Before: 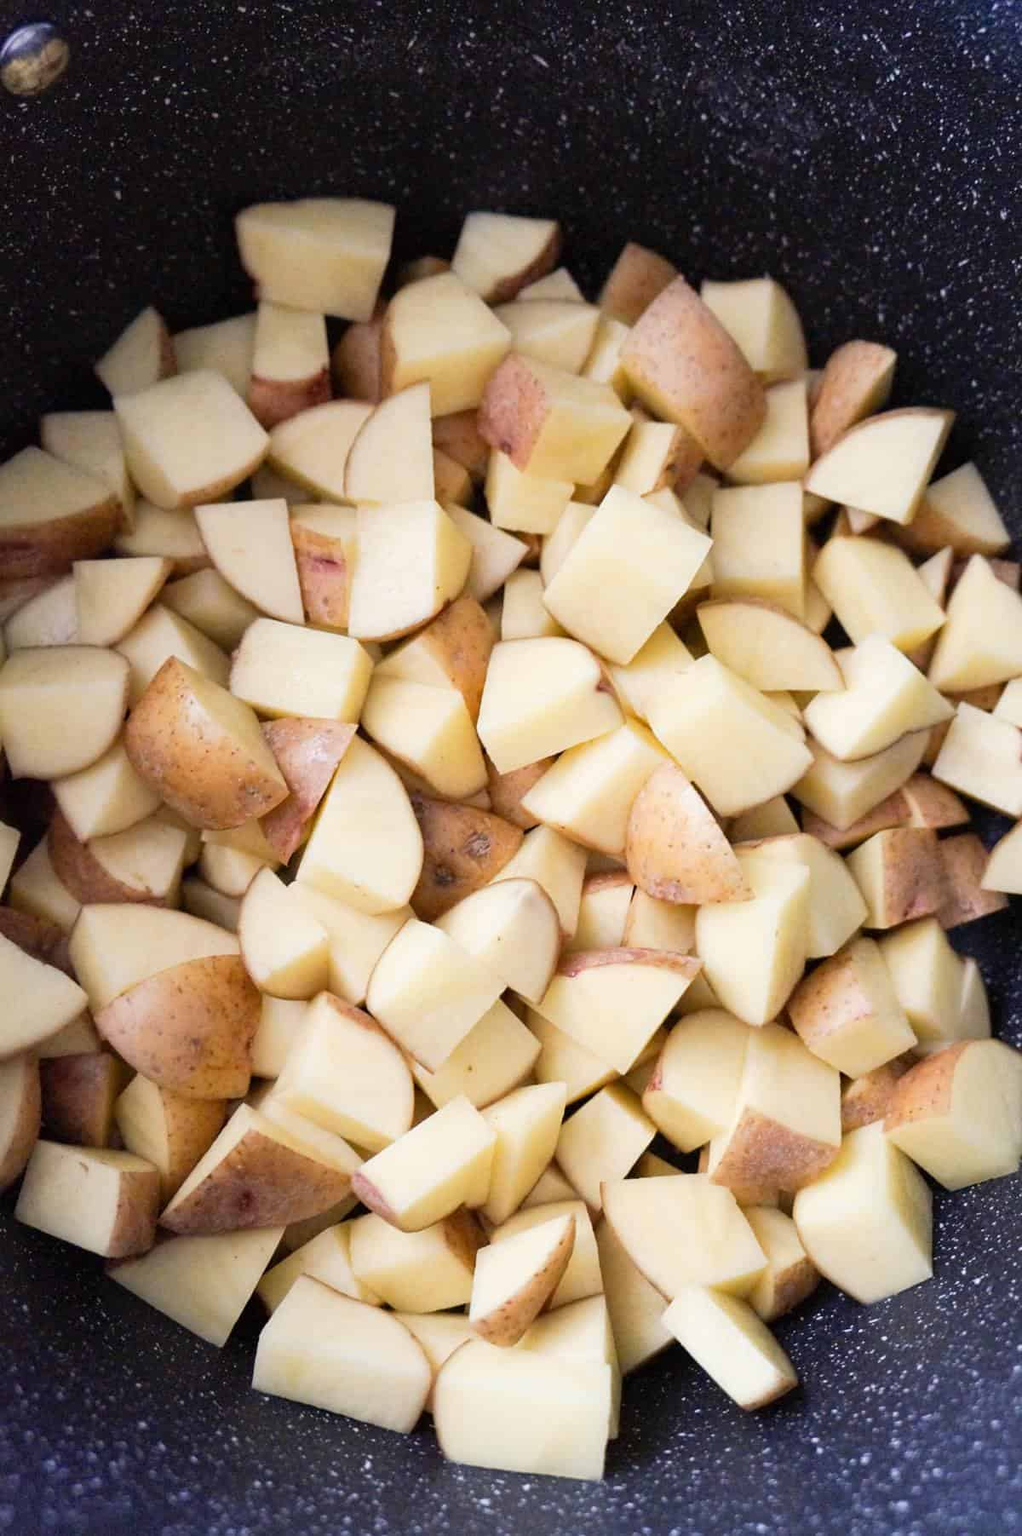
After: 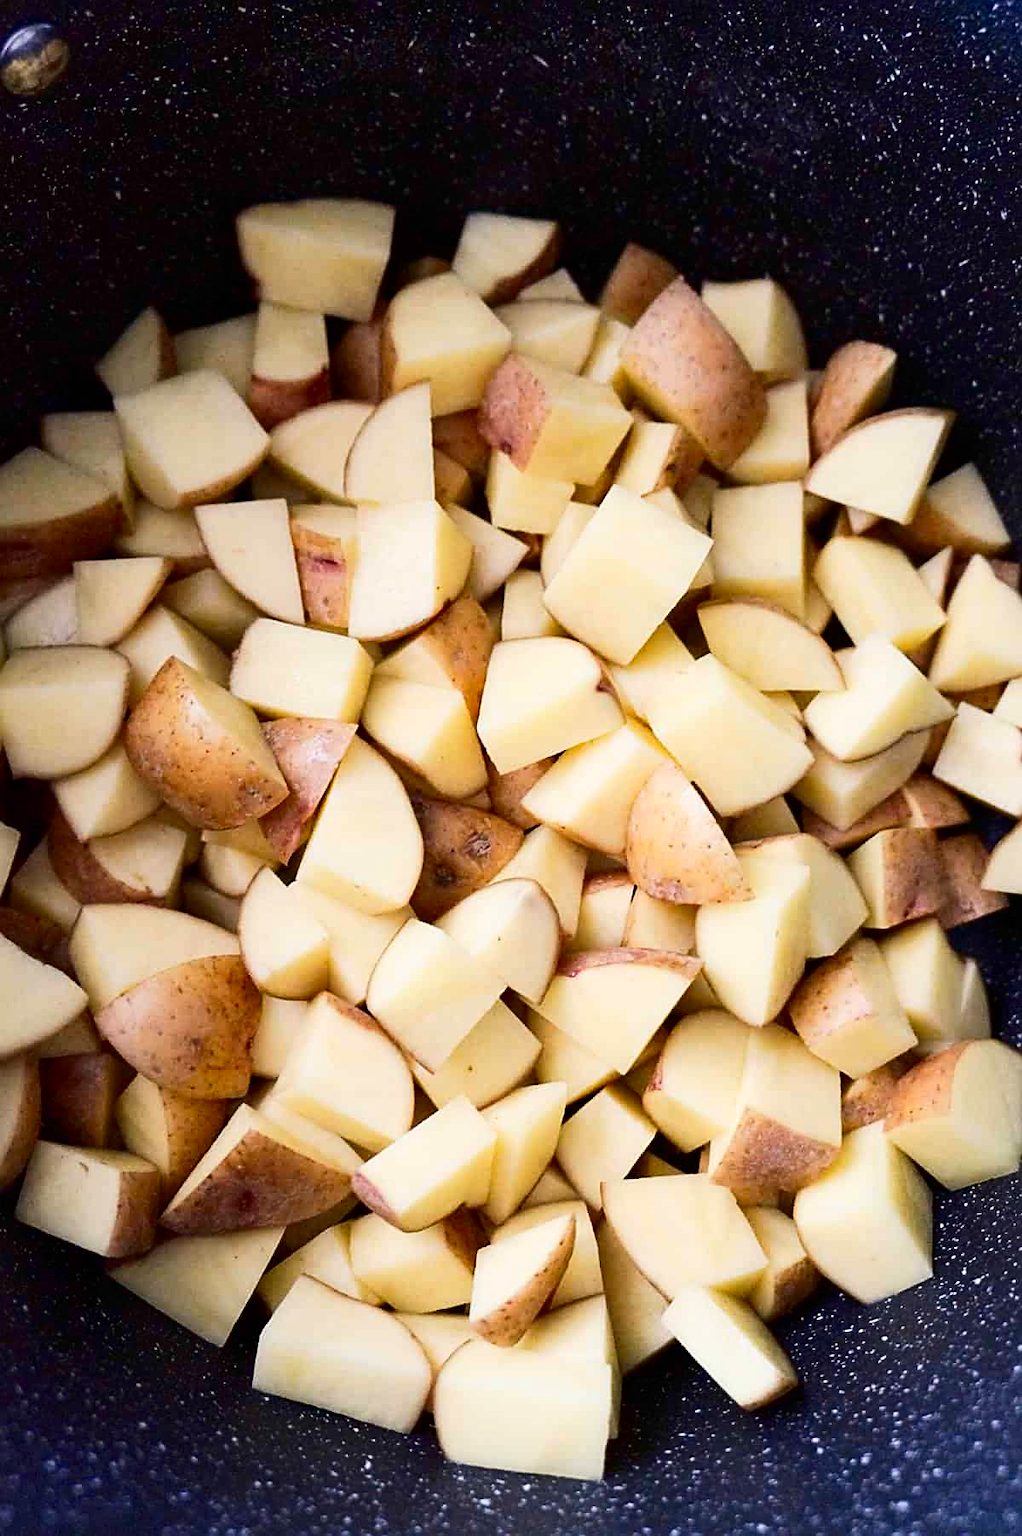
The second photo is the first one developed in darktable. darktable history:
contrast brightness saturation: contrast 0.192, brightness -0.107, saturation 0.21
sharpen: radius 1.969
